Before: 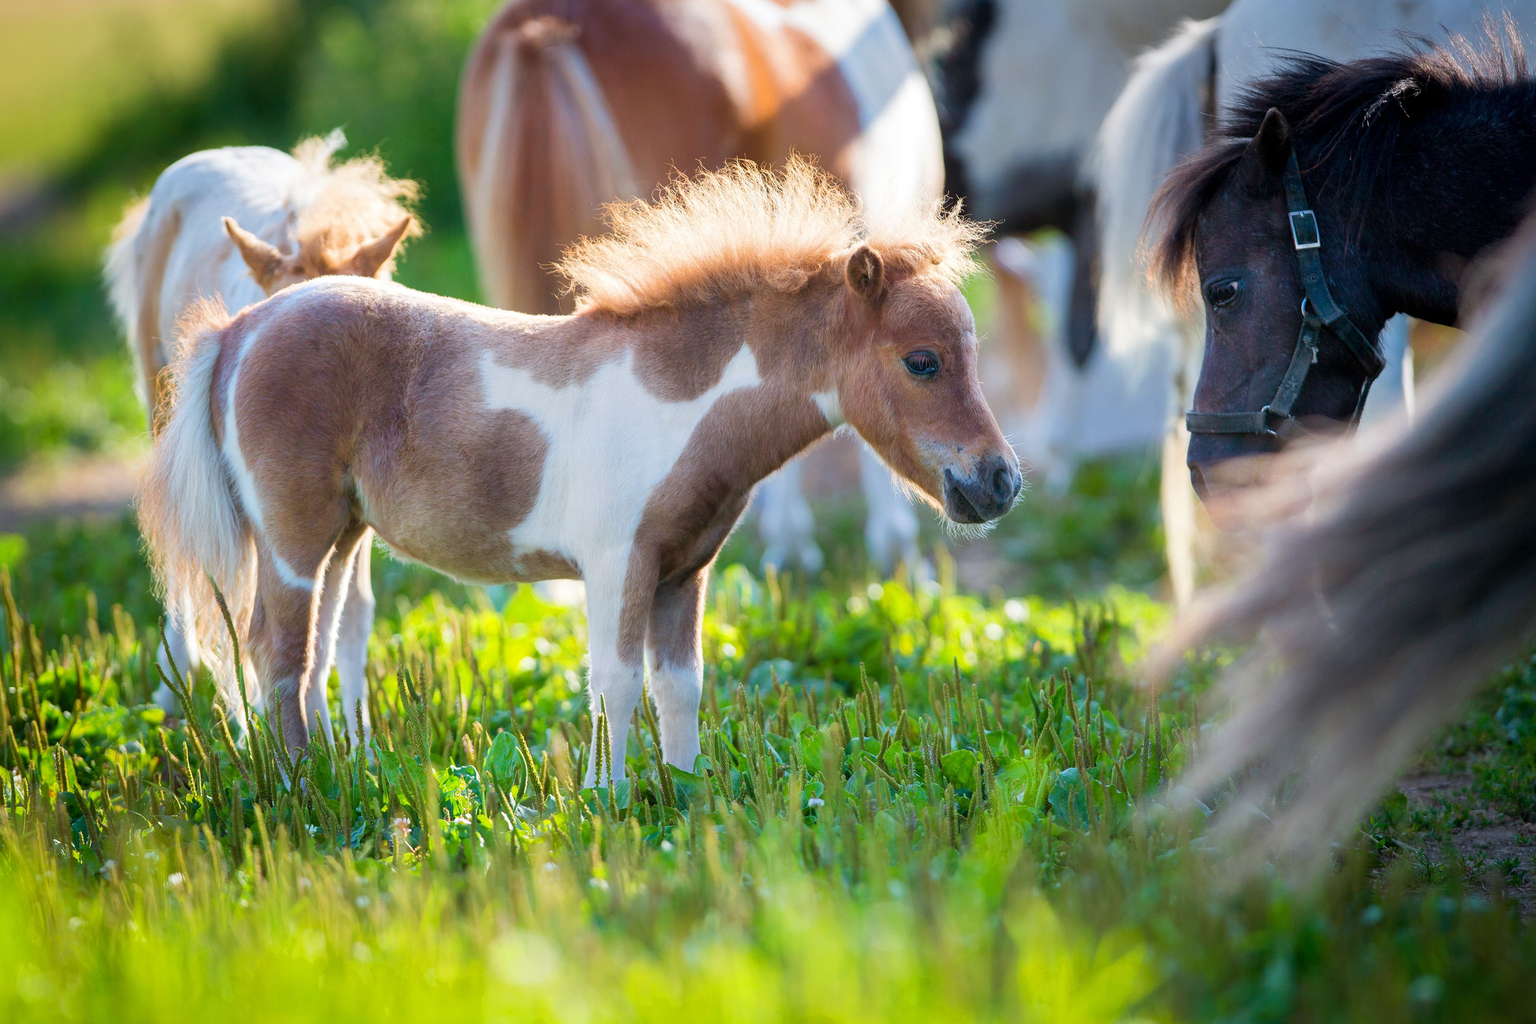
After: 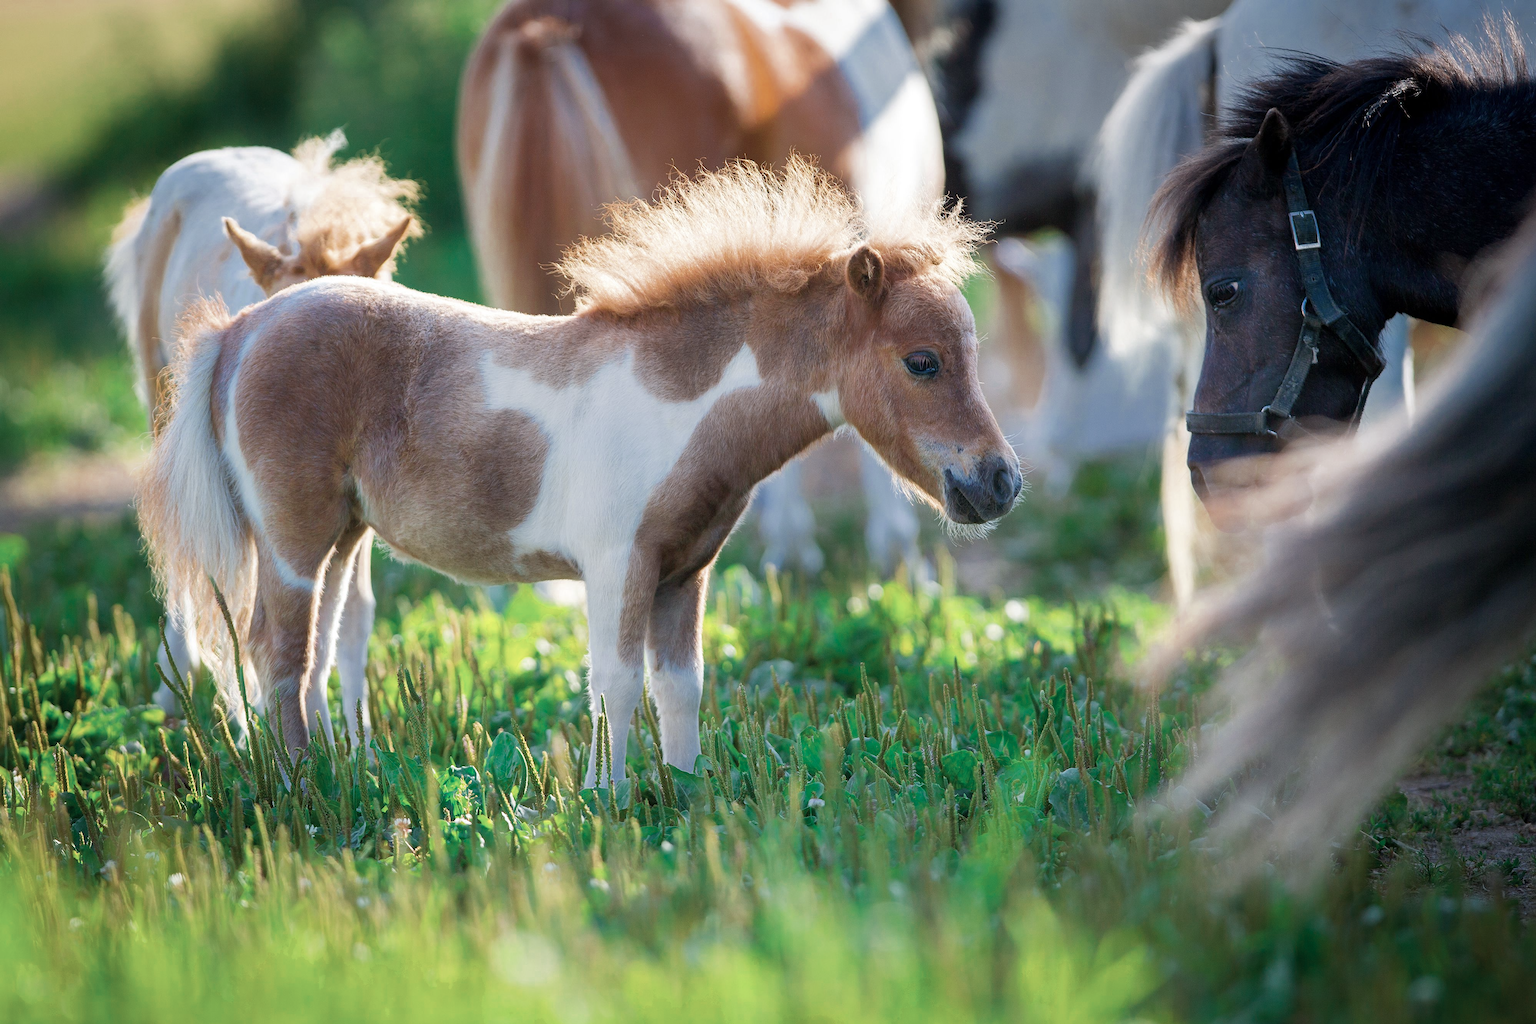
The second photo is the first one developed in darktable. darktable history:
contrast brightness saturation: saturation -0.049
sharpen: amount 0.211
color zones: curves: ch0 [(0, 0.5) (0.125, 0.4) (0.25, 0.5) (0.375, 0.4) (0.5, 0.4) (0.625, 0.35) (0.75, 0.35) (0.875, 0.5)]; ch1 [(0, 0.35) (0.125, 0.45) (0.25, 0.35) (0.375, 0.35) (0.5, 0.35) (0.625, 0.35) (0.75, 0.45) (0.875, 0.35)]; ch2 [(0, 0.6) (0.125, 0.5) (0.25, 0.5) (0.375, 0.6) (0.5, 0.6) (0.625, 0.5) (0.75, 0.5) (0.875, 0.5)]
